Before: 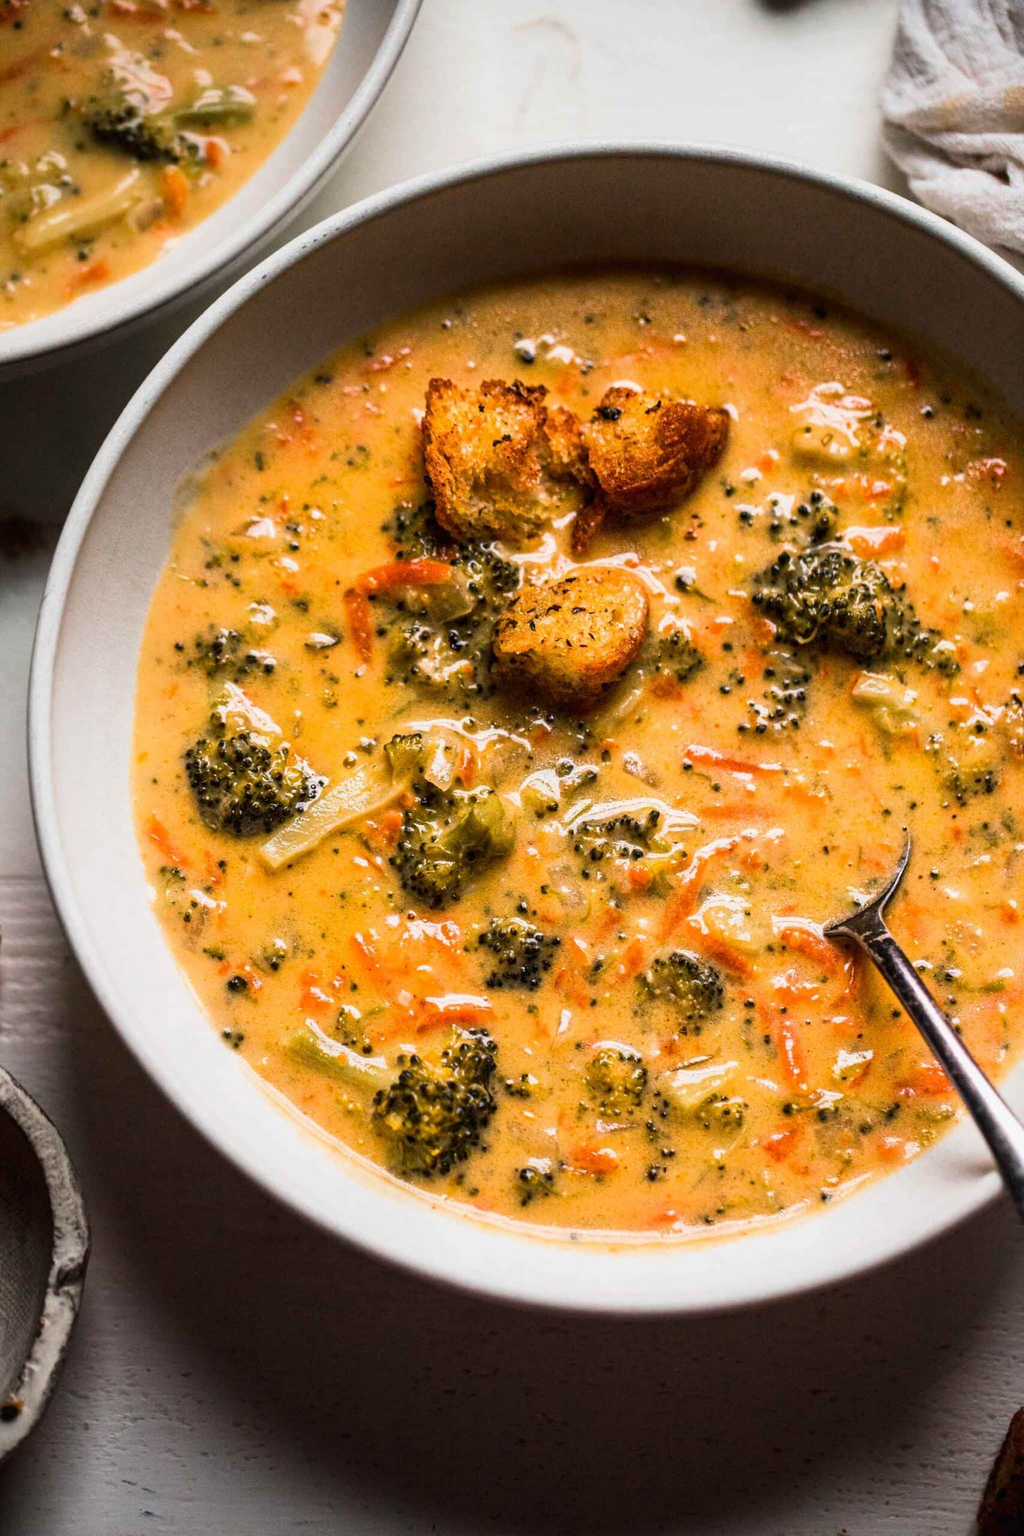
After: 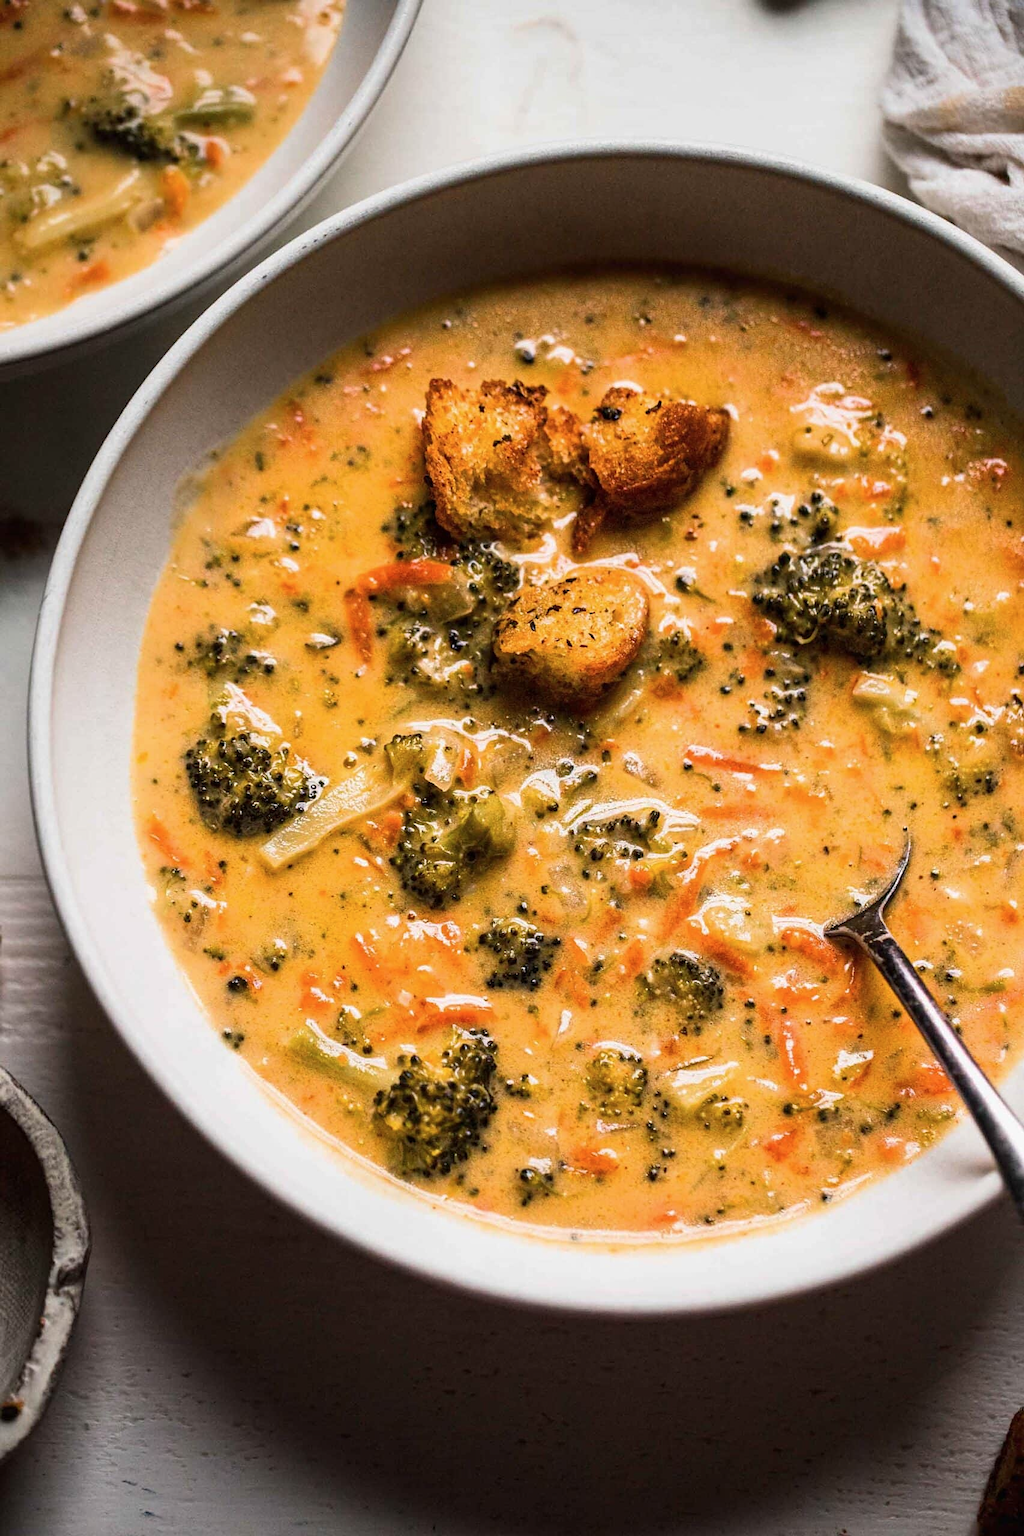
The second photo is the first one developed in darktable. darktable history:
contrast brightness saturation: saturation -0.07
sharpen: radius 0.989
tone equalizer: edges refinement/feathering 500, mask exposure compensation -1.57 EV, preserve details no
